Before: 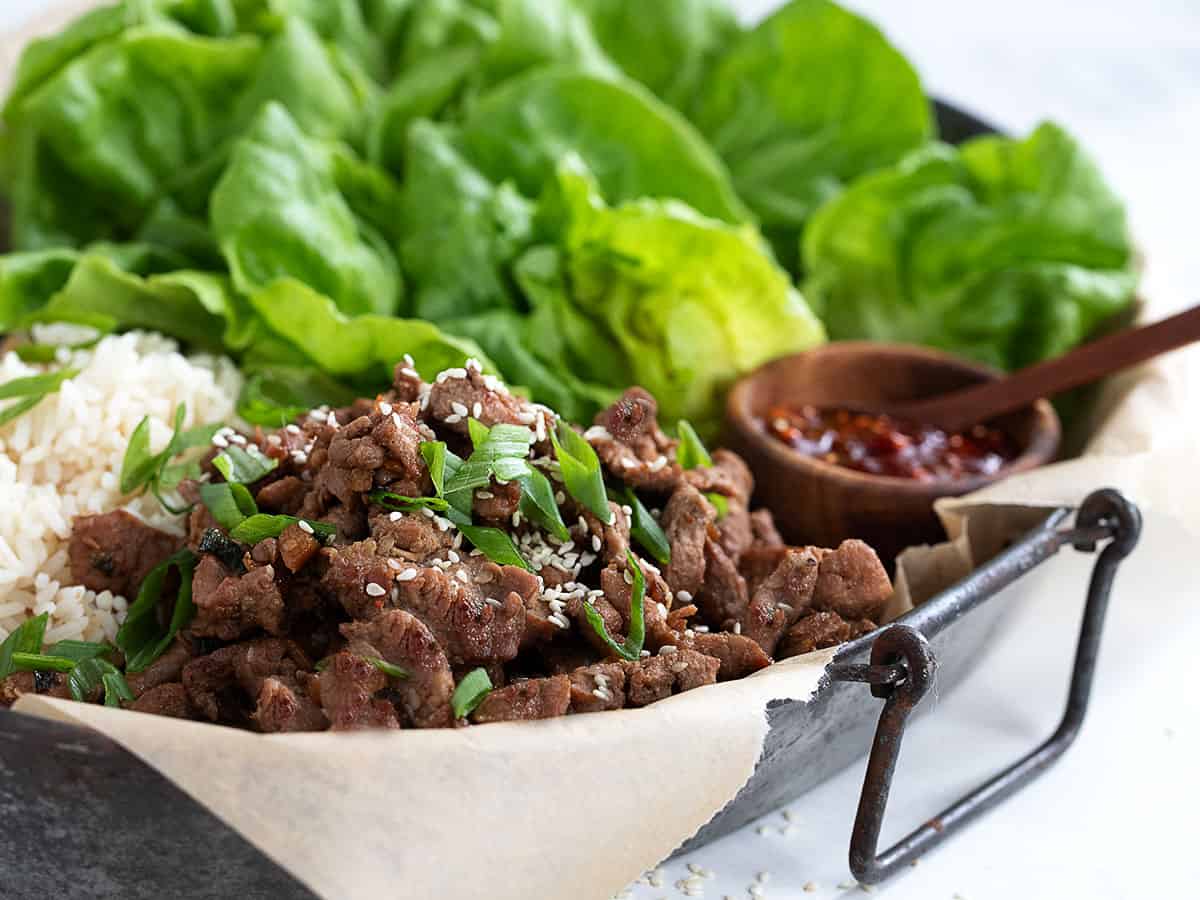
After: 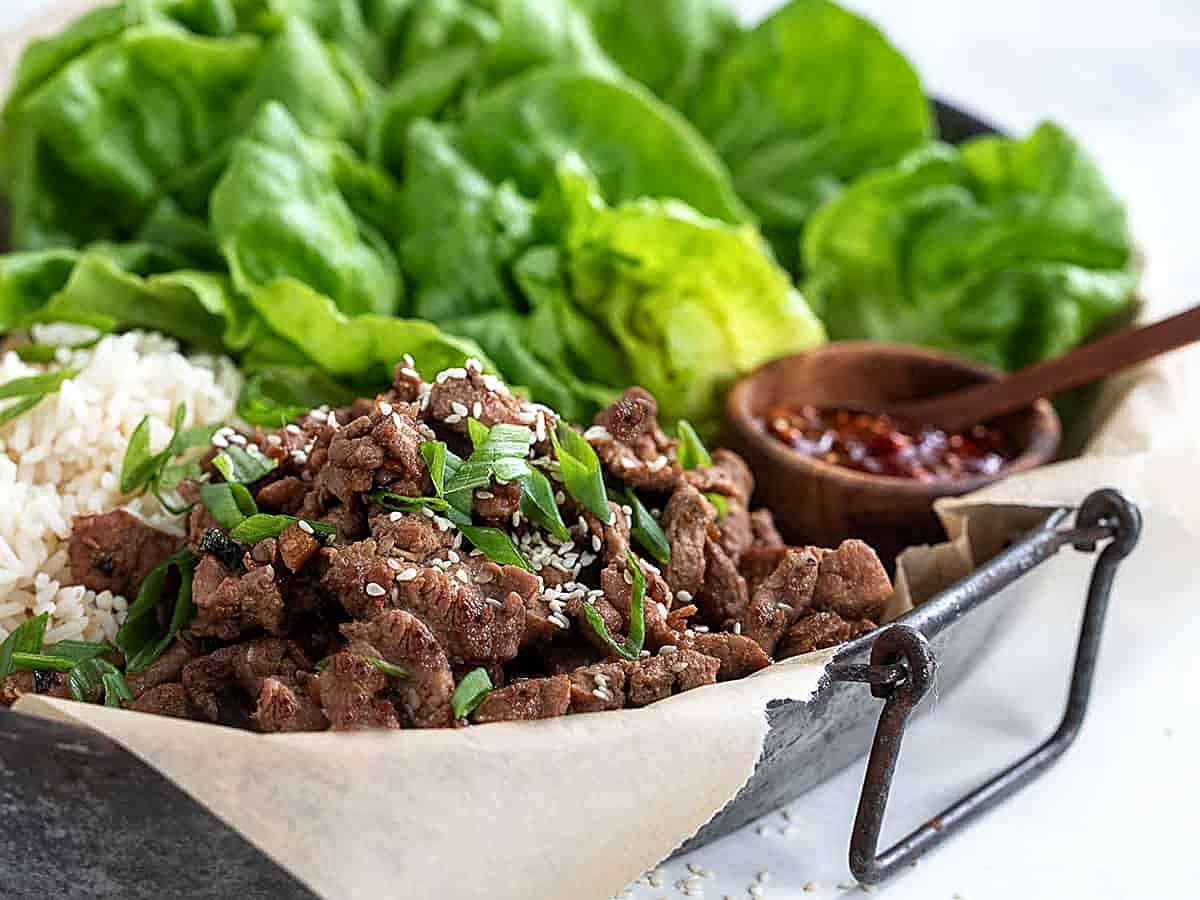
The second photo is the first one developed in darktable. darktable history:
tone equalizer: smoothing 1
local contrast: on, module defaults
sharpen: on, module defaults
